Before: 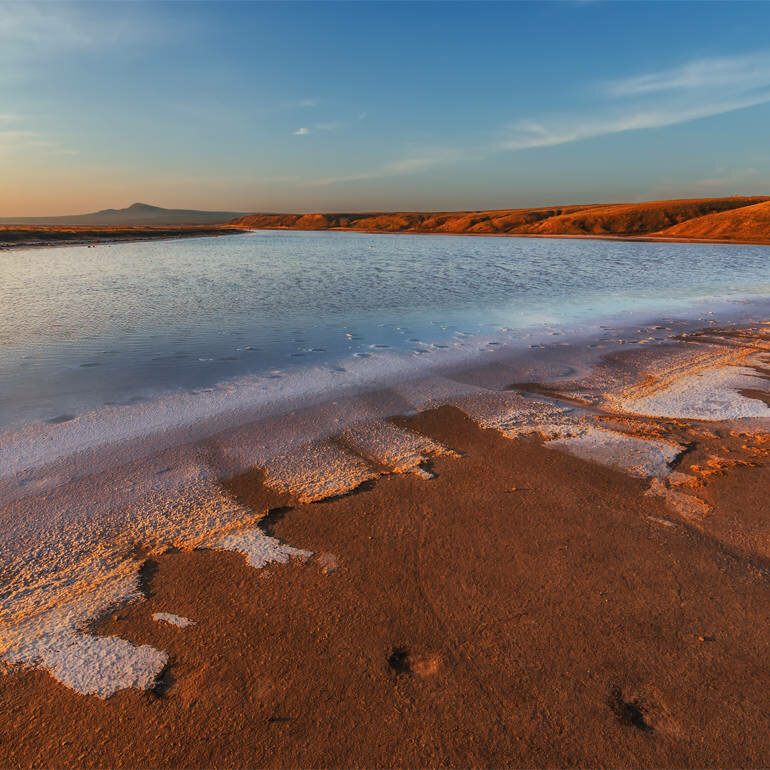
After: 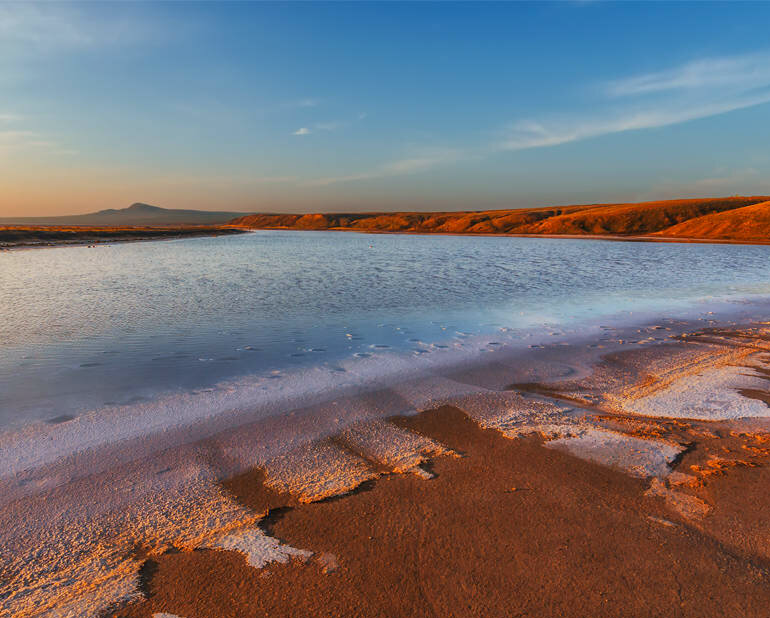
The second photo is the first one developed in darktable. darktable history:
white balance: red 1.004, blue 1.024
tone equalizer: on, module defaults
crop: bottom 19.644%
contrast brightness saturation: saturation 0.1
